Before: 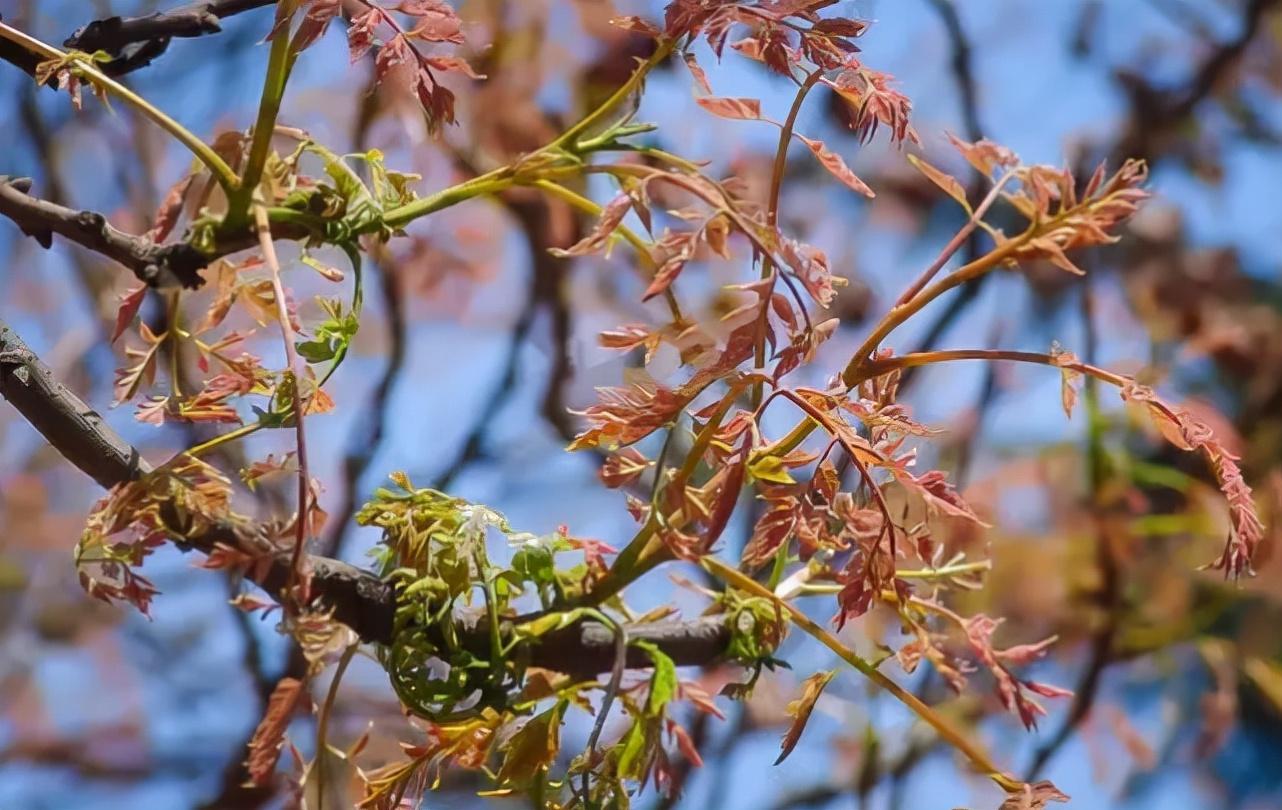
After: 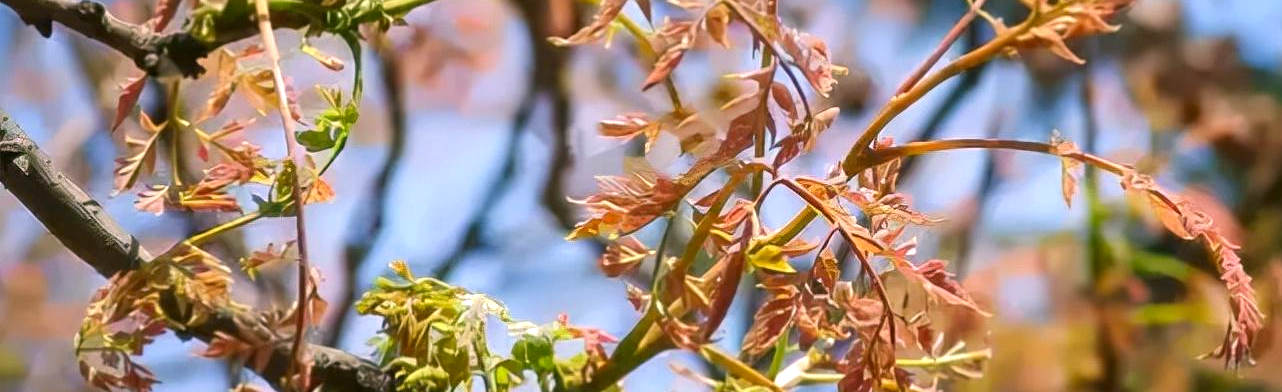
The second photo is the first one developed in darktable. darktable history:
crop and rotate: top 26.056%, bottom 25.543%
exposure: black level correction 0.001, exposure 0.5 EV, compensate exposure bias true, compensate highlight preservation false
color correction: highlights a* 4.02, highlights b* 4.98, shadows a* -7.55, shadows b* 4.98
